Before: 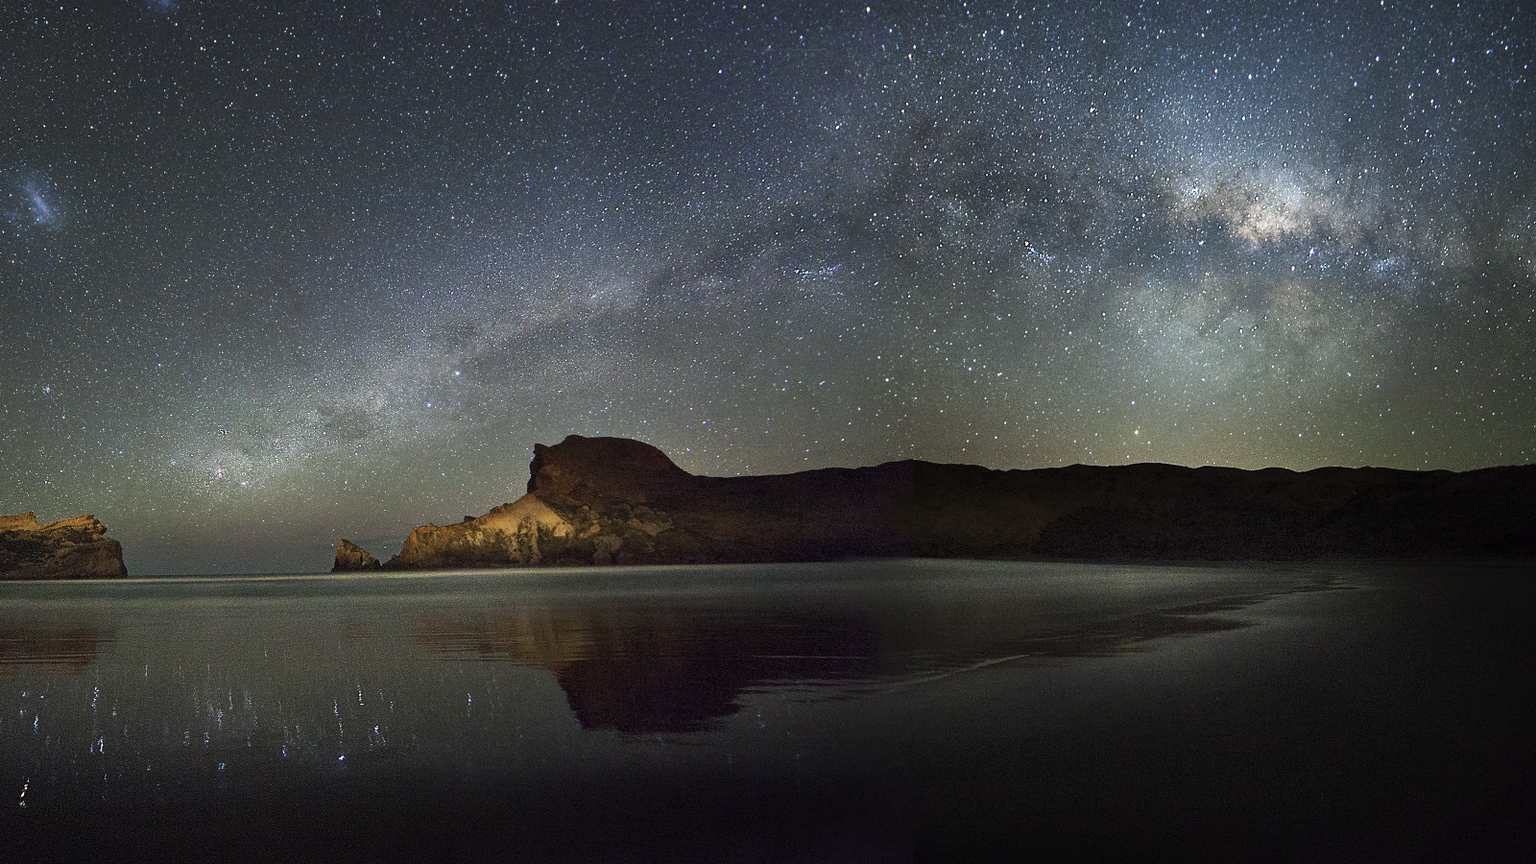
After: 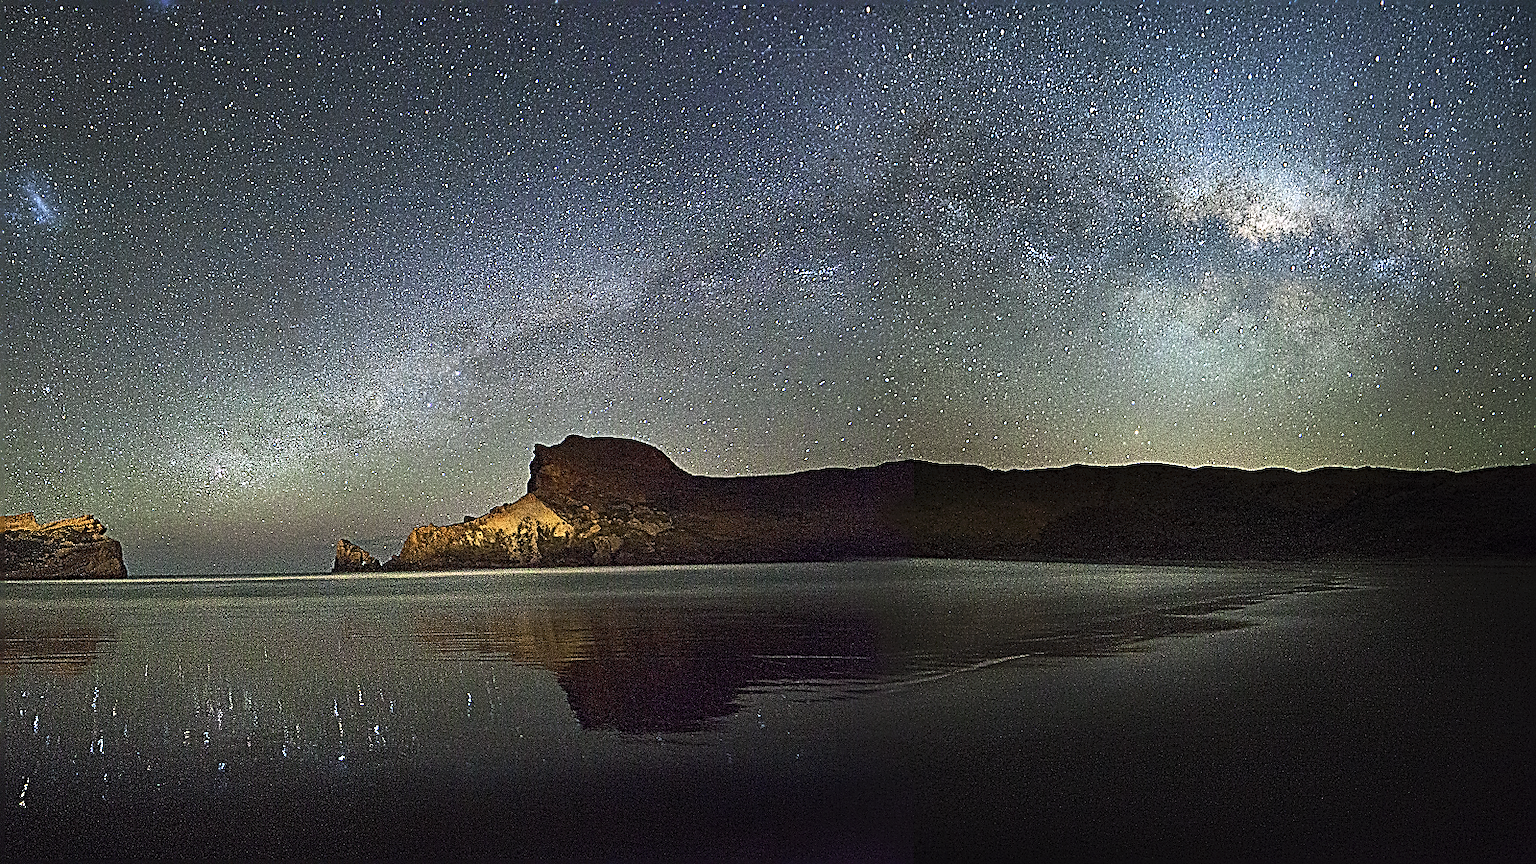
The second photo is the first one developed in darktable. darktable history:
exposure: exposure 0.2 EV, compensate highlight preservation false
sharpen: amount 2
base curve: curves: ch0 [(0, 0) (0.303, 0.277) (1, 1)]
contrast brightness saturation: contrast 0.2, brightness 0.16, saturation 0.22
